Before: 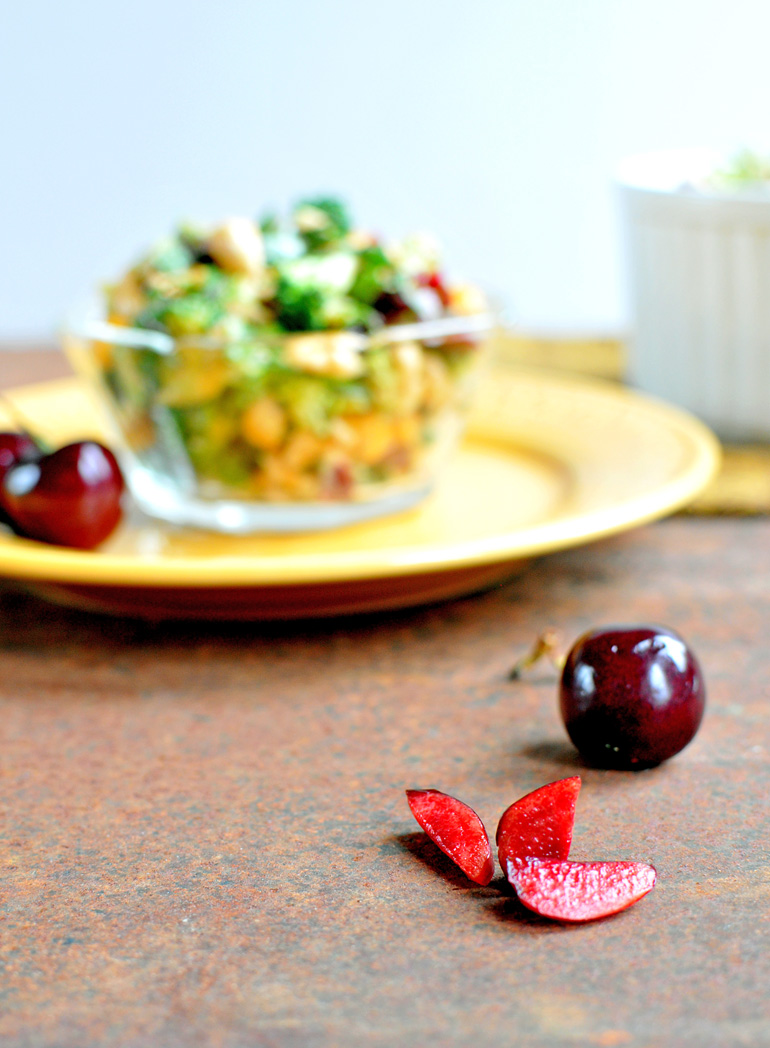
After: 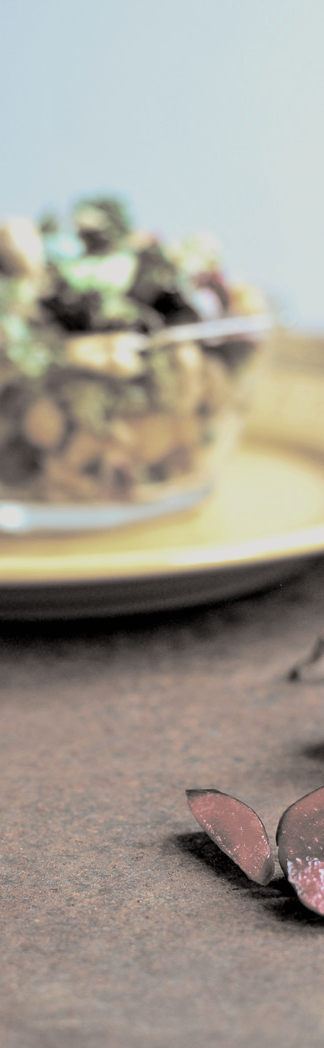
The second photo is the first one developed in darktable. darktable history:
exposure: black level correction 0, exposure 0.2 EV, compensate exposure bias true, compensate highlight preservation false
split-toning: shadows › hue 26°, shadows › saturation 0.09, highlights › hue 40°, highlights › saturation 0.18, balance -63, compress 0%
crop: left 28.583%, right 29.231%
